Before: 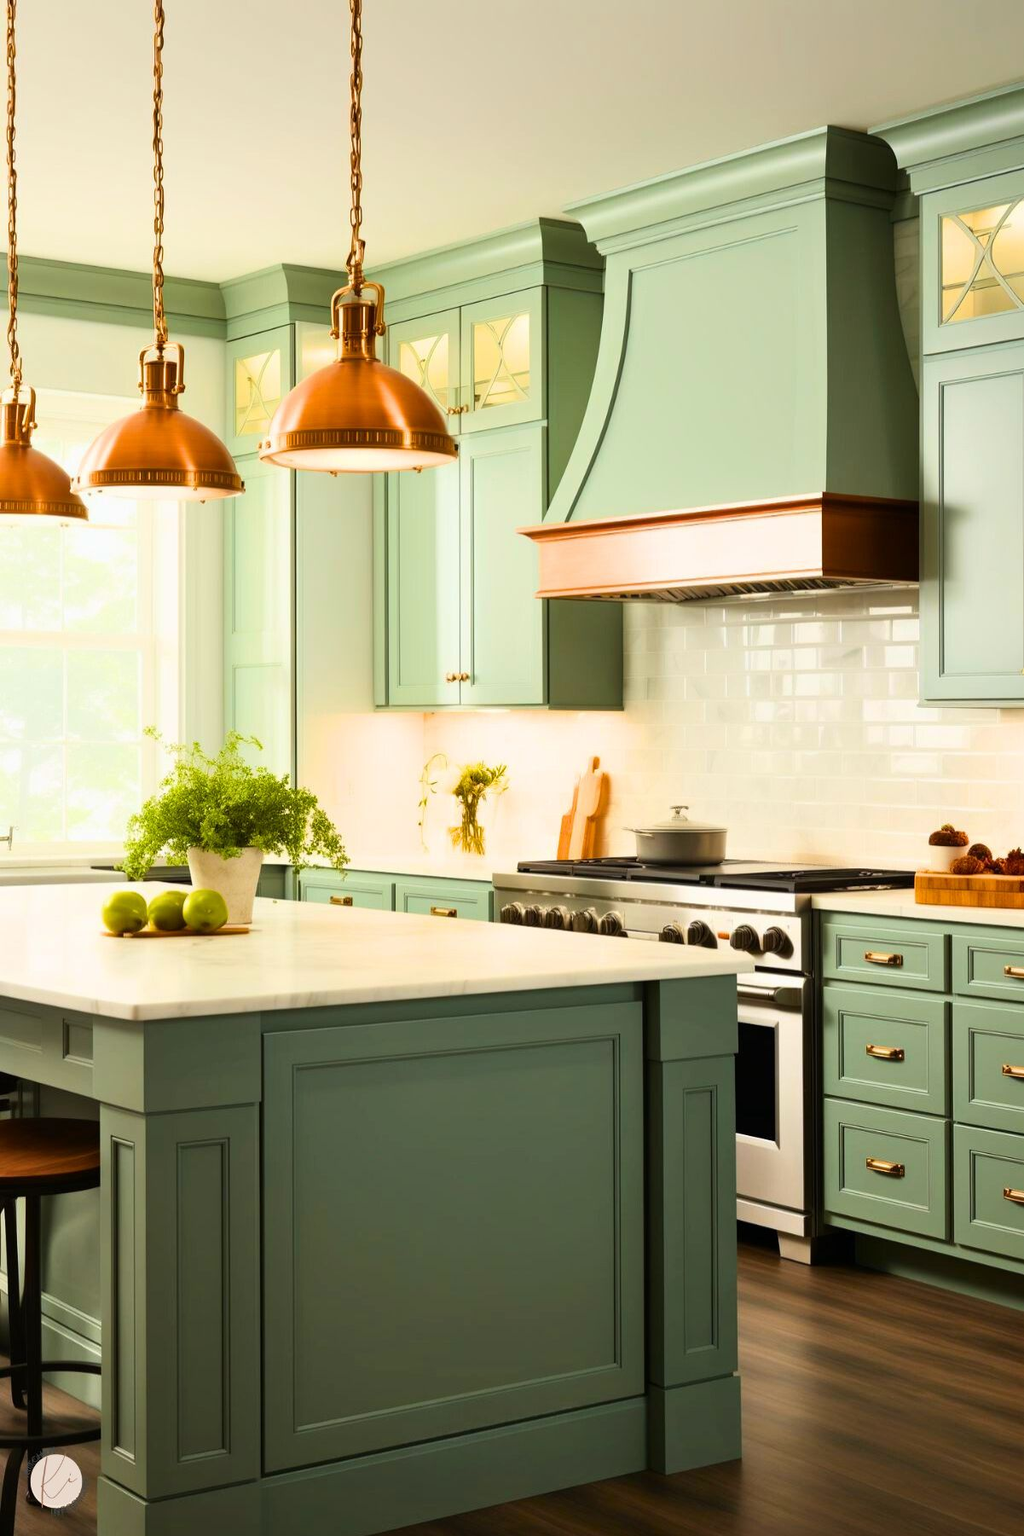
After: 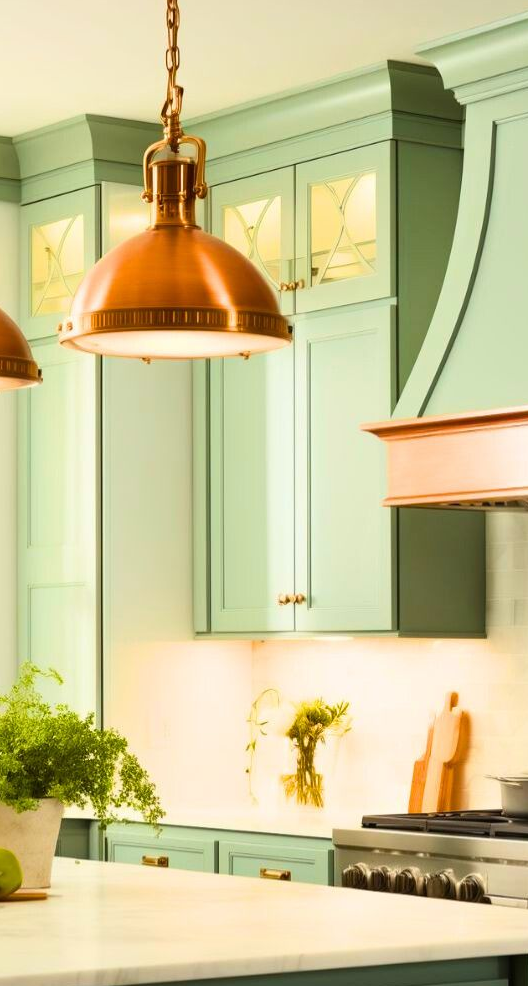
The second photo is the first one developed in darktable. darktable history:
crop: left 20.446%, top 10.867%, right 35.543%, bottom 34.352%
